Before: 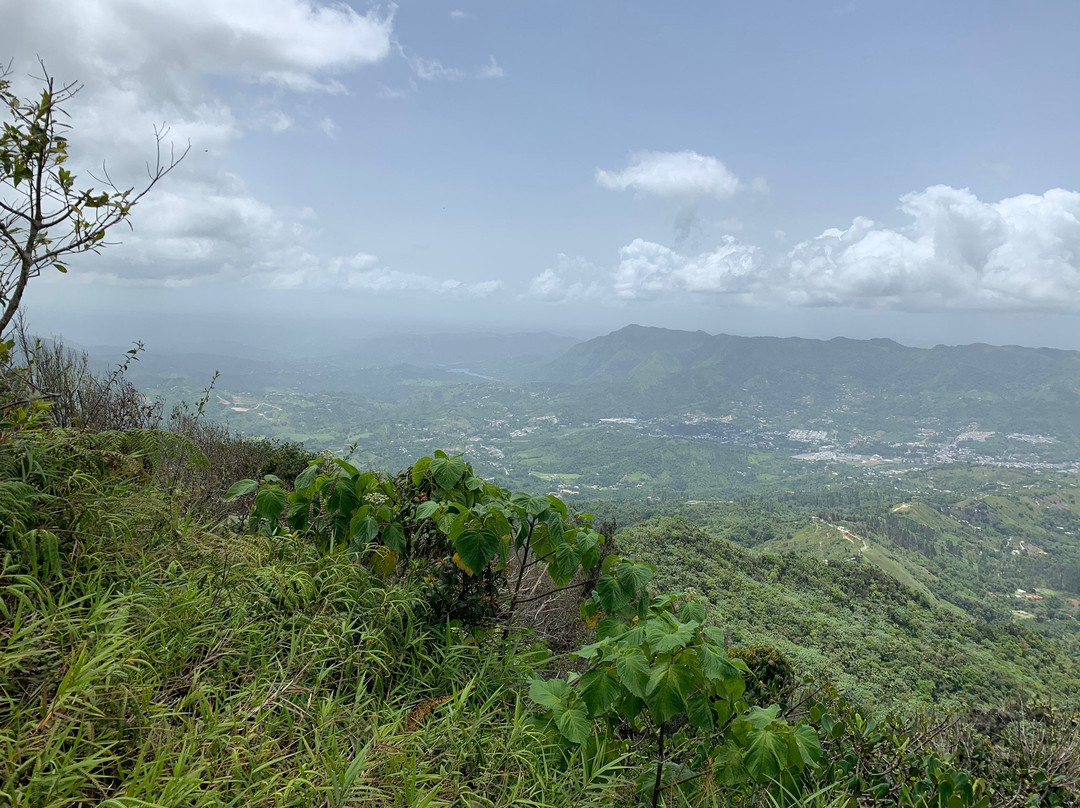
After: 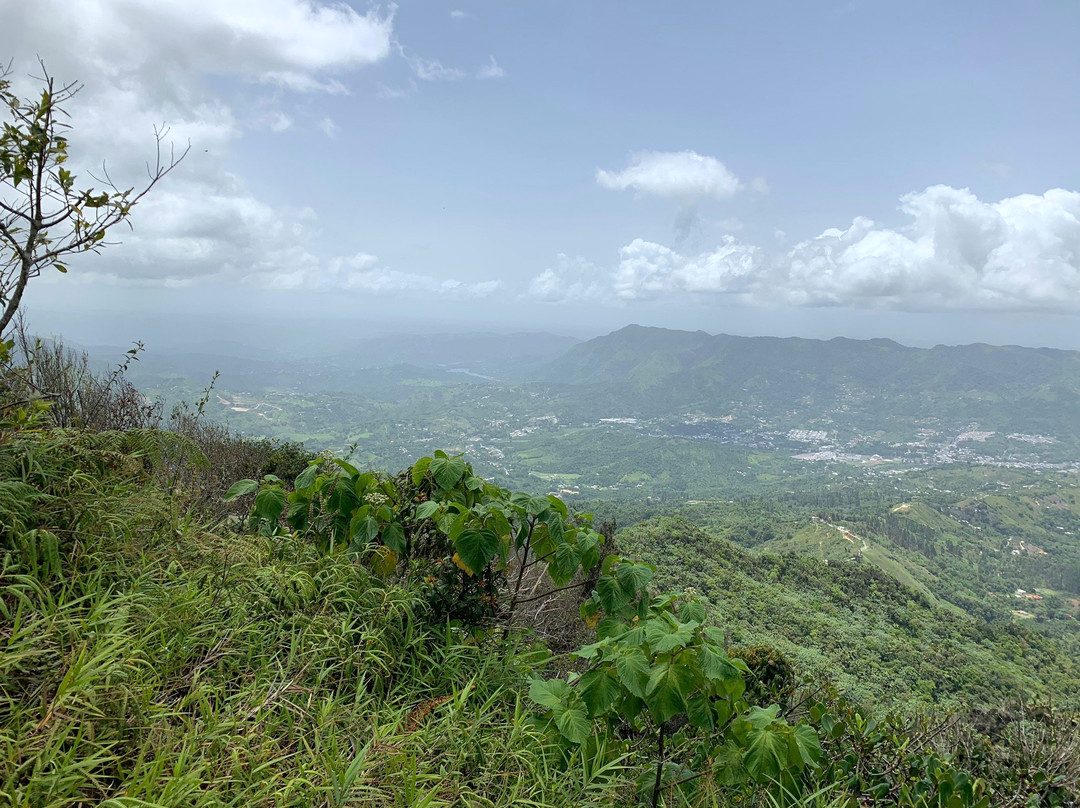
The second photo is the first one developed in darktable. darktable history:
exposure: exposure 0.135 EV, compensate highlight preservation false
